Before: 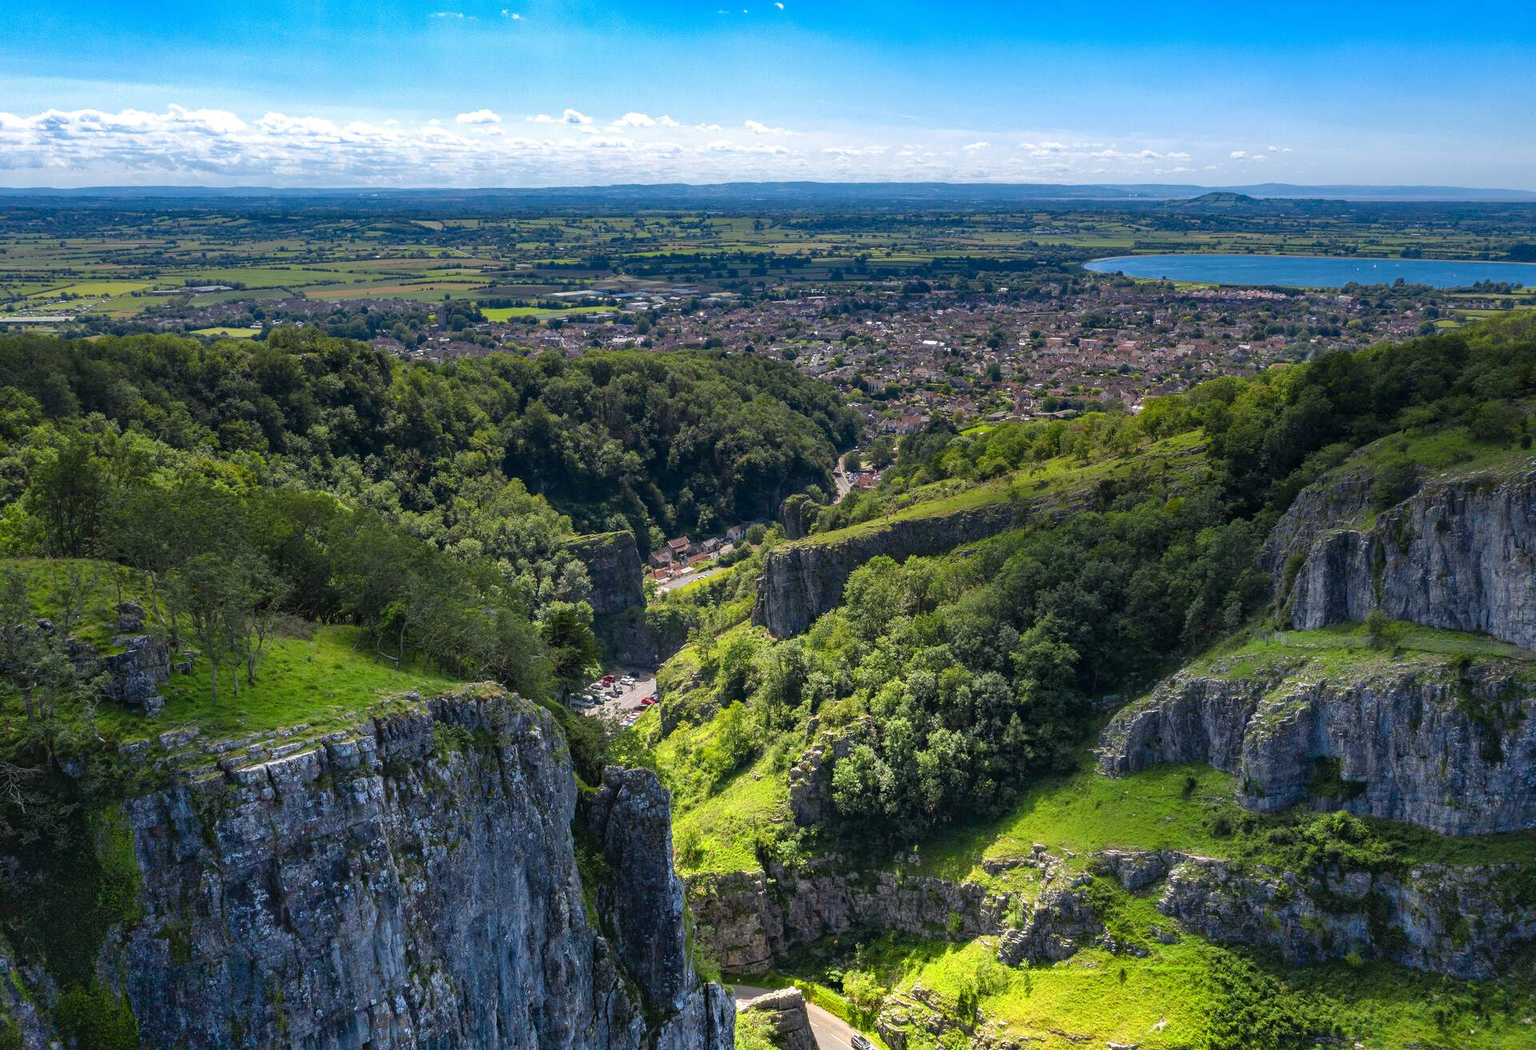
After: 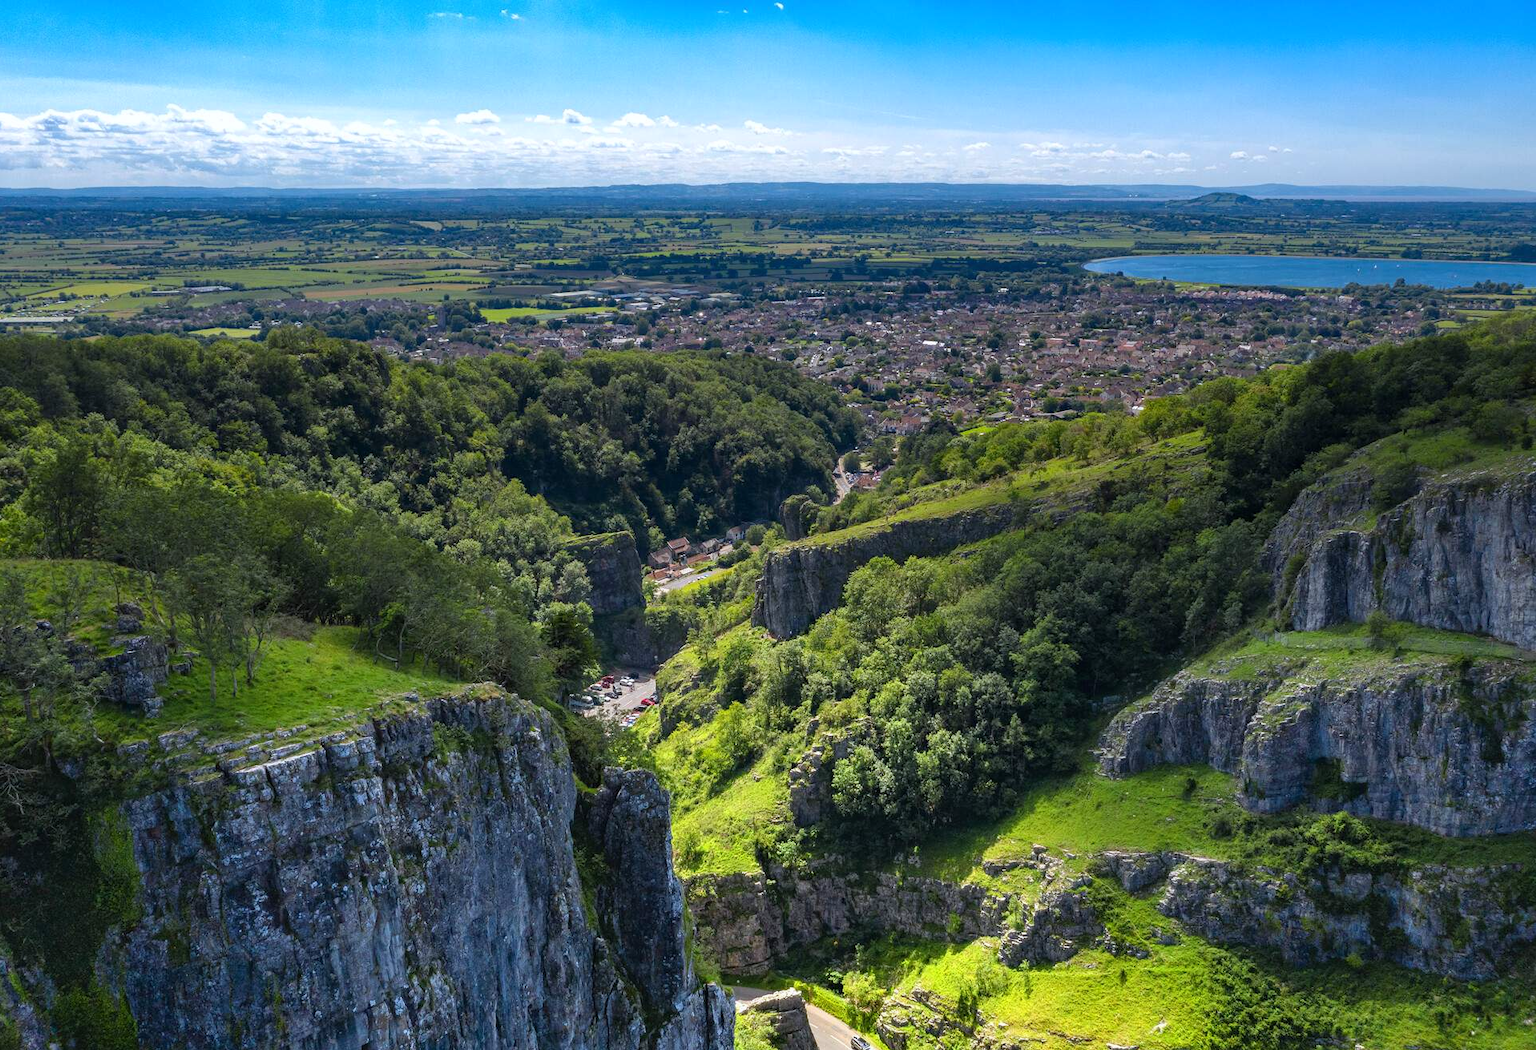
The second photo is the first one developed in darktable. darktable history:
white balance: red 0.982, blue 1.018
crop and rotate: left 0.126%
